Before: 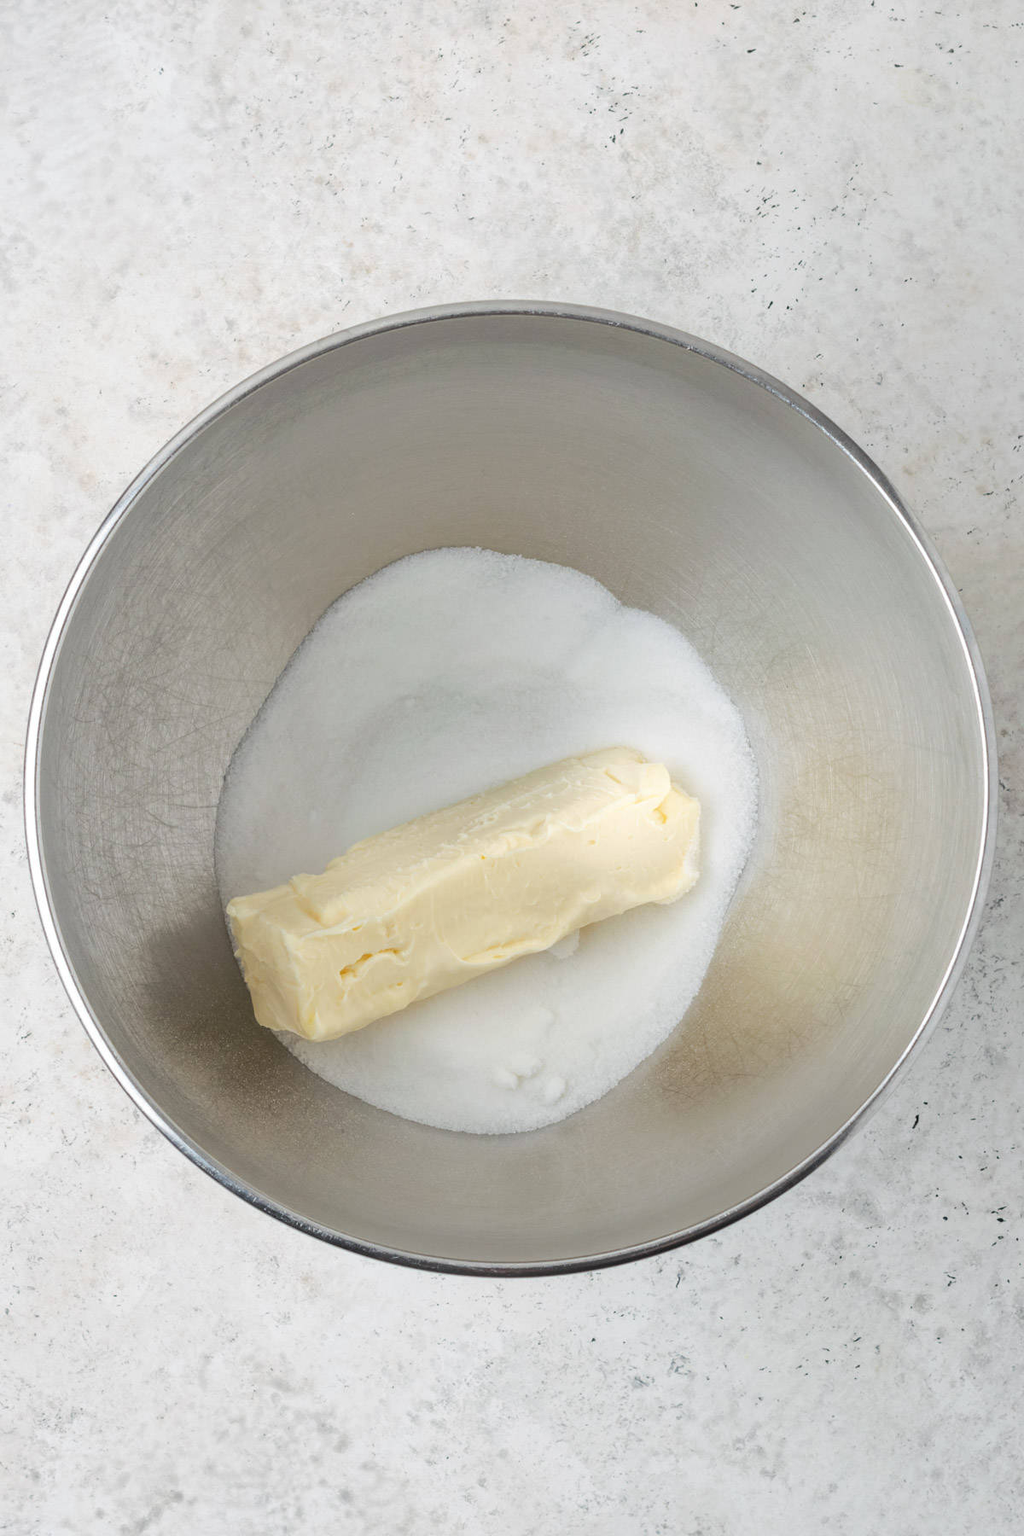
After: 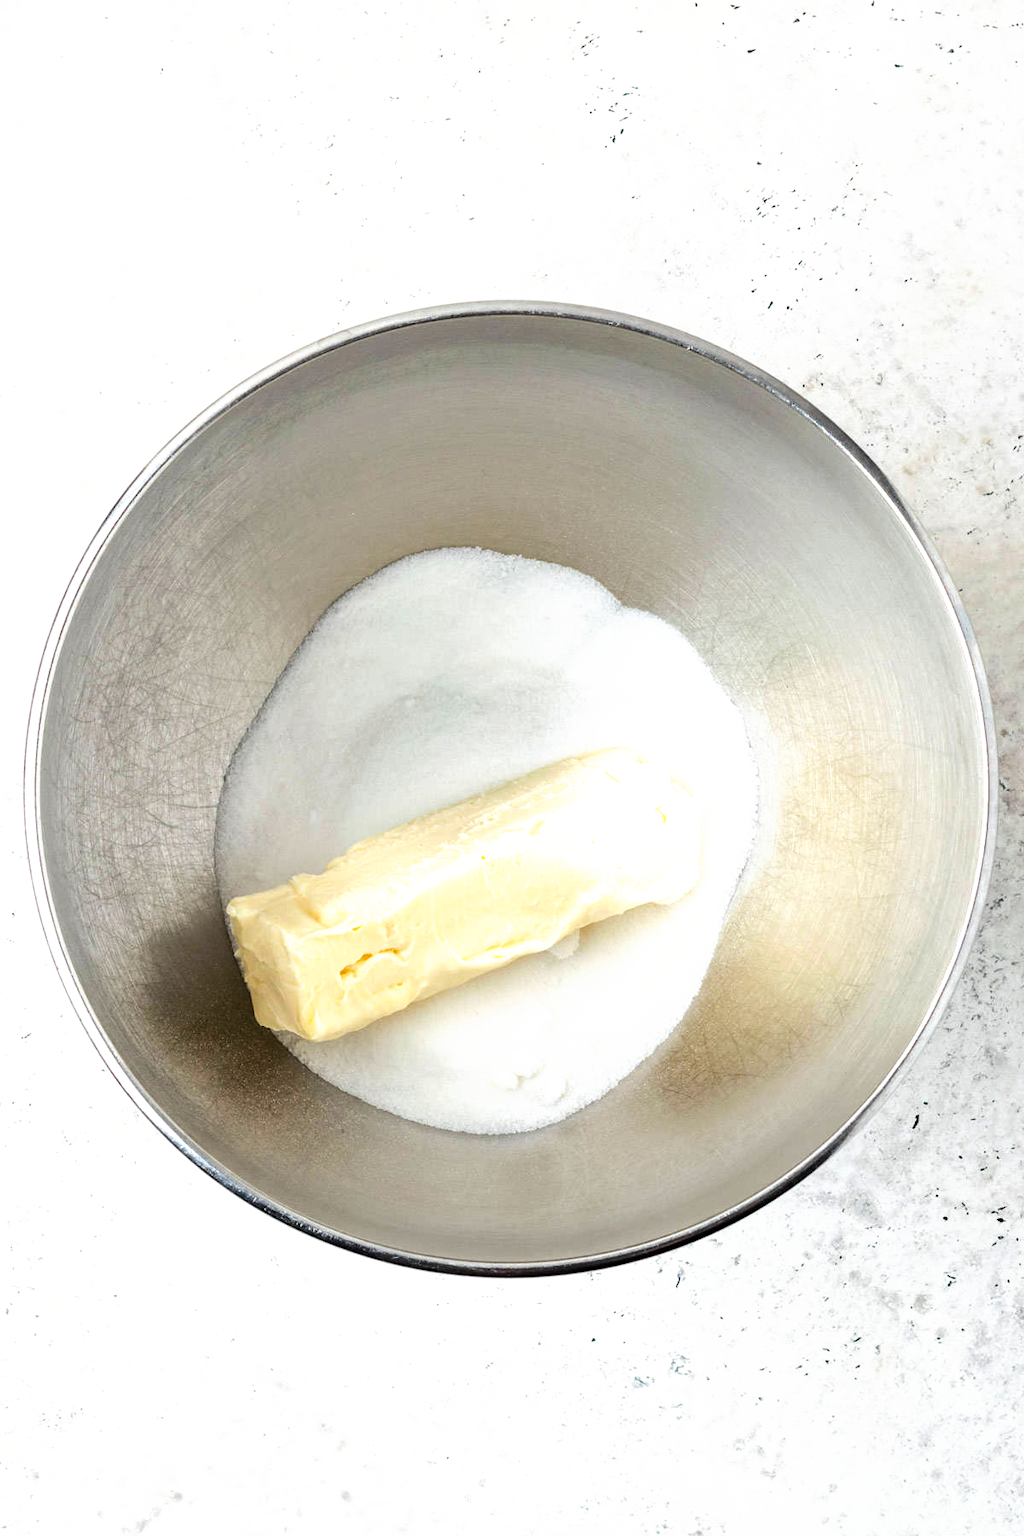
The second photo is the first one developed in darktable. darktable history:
color correction: highlights a* -0.137, highlights b* 0.137
filmic rgb: black relative exposure -8.2 EV, white relative exposure 2.2 EV, threshold 3 EV, hardness 7.11, latitude 85.74%, contrast 1.696, highlights saturation mix -4%, shadows ↔ highlights balance -2.69%, preserve chrominance no, color science v5 (2021), contrast in shadows safe, contrast in highlights safe, enable highlight reconstruction true
